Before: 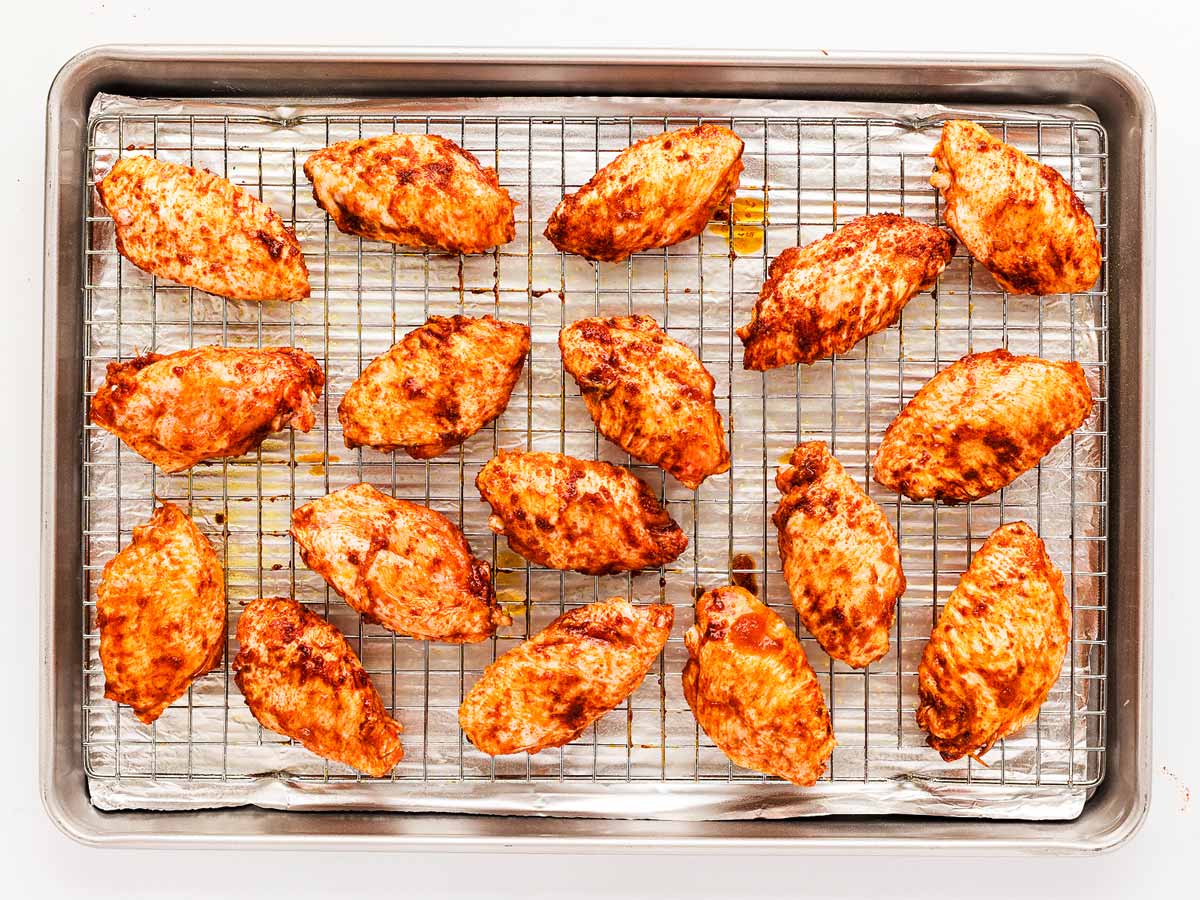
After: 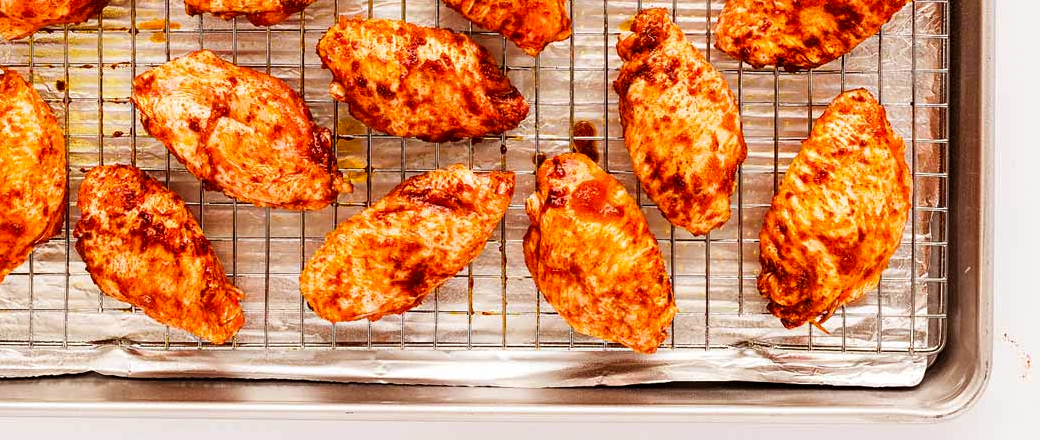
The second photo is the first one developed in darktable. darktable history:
crop and rotate: left 13.306%, top 48.129%, bottom 2.928%
rgb levels: mode RGB, independent channels, levels [[0, 0.5, 1], [0, 0.521, 1], [0, 0.536, 1]]
